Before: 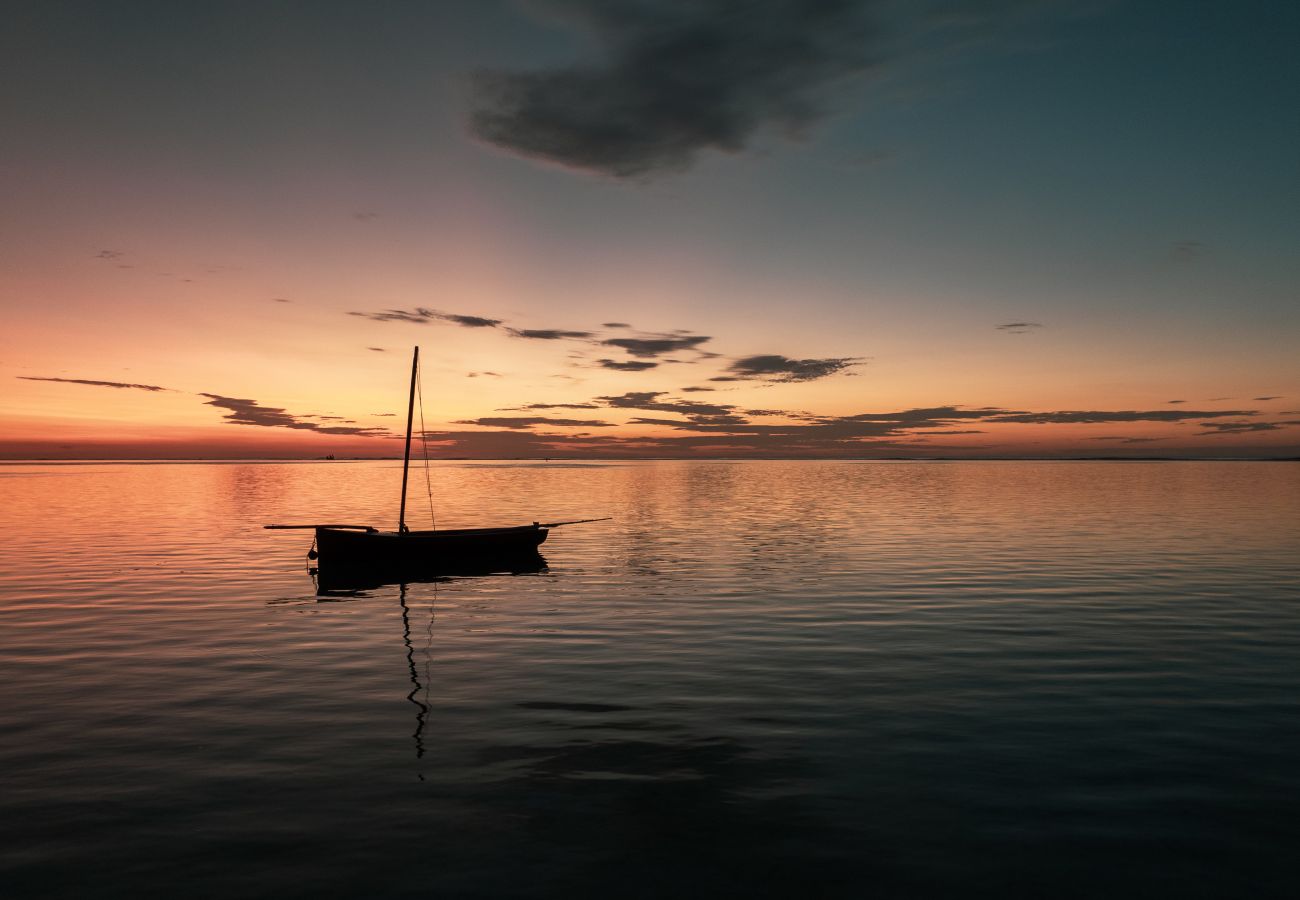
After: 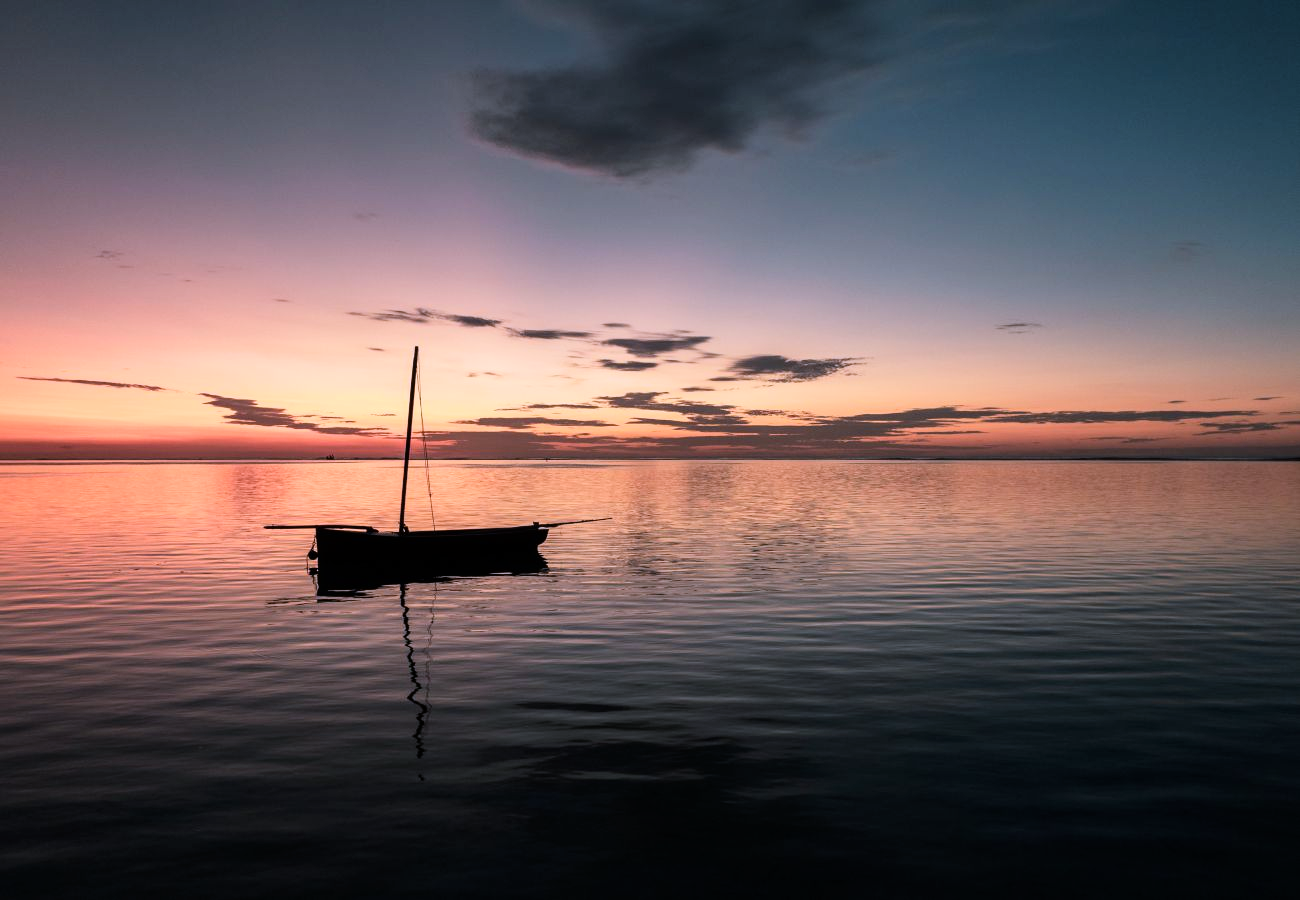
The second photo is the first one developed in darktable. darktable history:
color calibration: illuminant custom, x 0.373, y 0.388, temperature 4269.97 K
tone curve: curves: ch0 [(0, 0) (0.004, 0.001) (0.133, 0.112) (0.325, 0.362) (0.832, 0.893) (1, 1)], color space Lab, linked channels, preserve colors none
